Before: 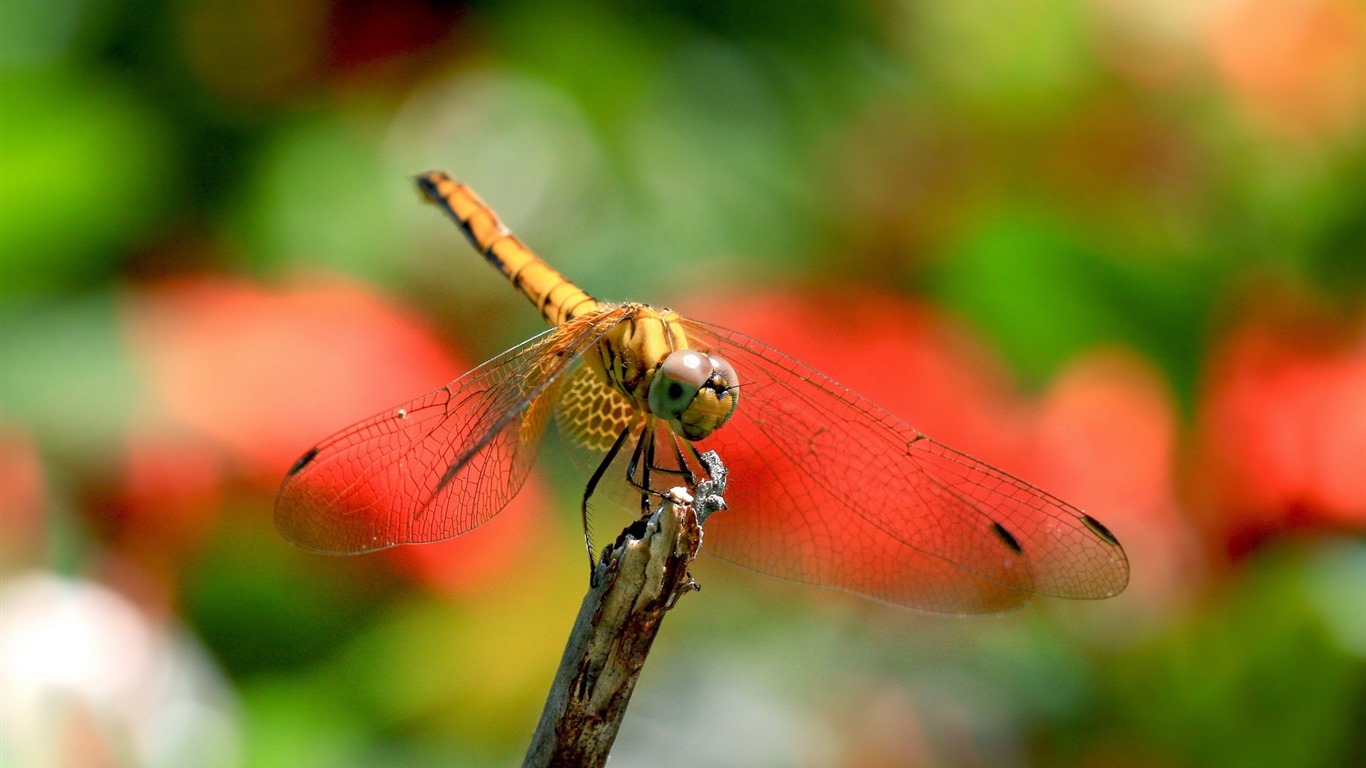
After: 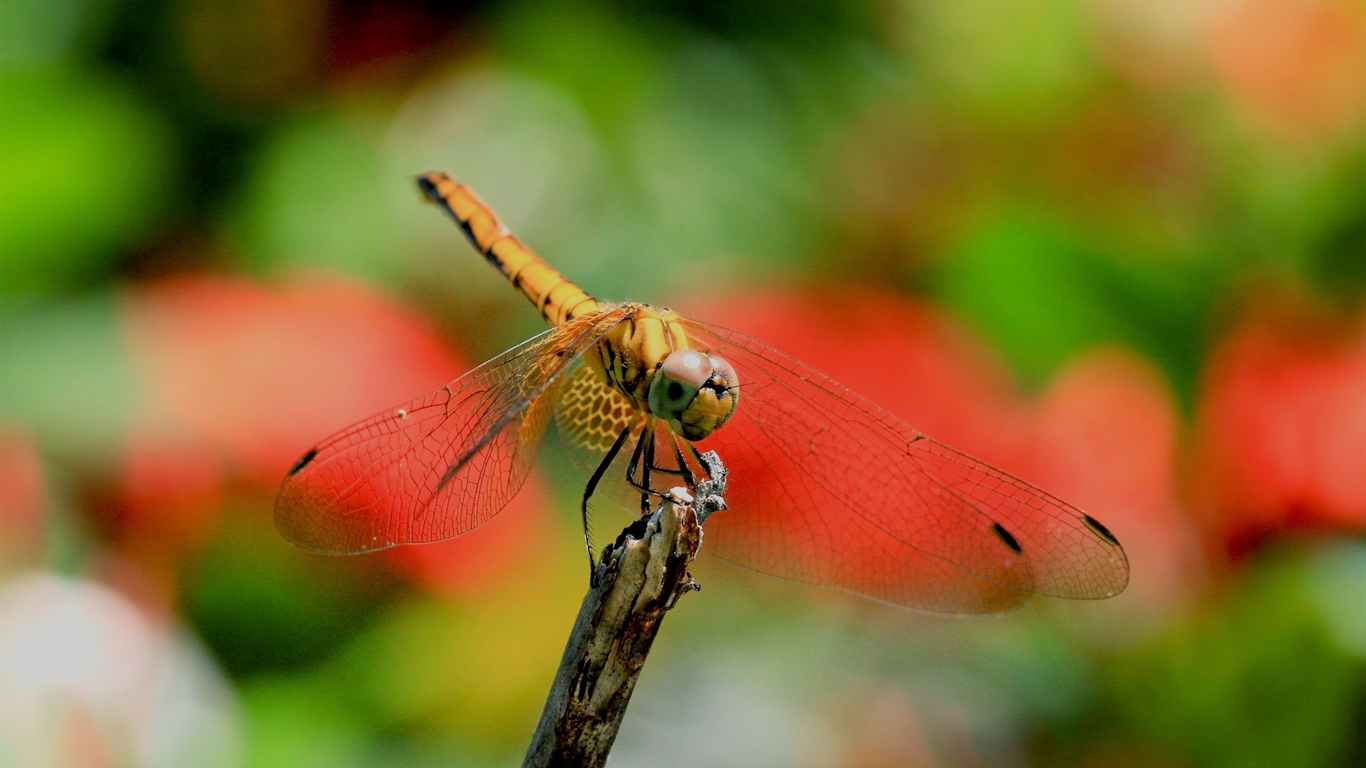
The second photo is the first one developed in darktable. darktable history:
filmic rgb: black relative exposure -7.17 EV, white relative exposure 5.38 EV, threshold 3.02 EV, hardness 3.02, color science v6 (2022), enable highlight reconstruction true
